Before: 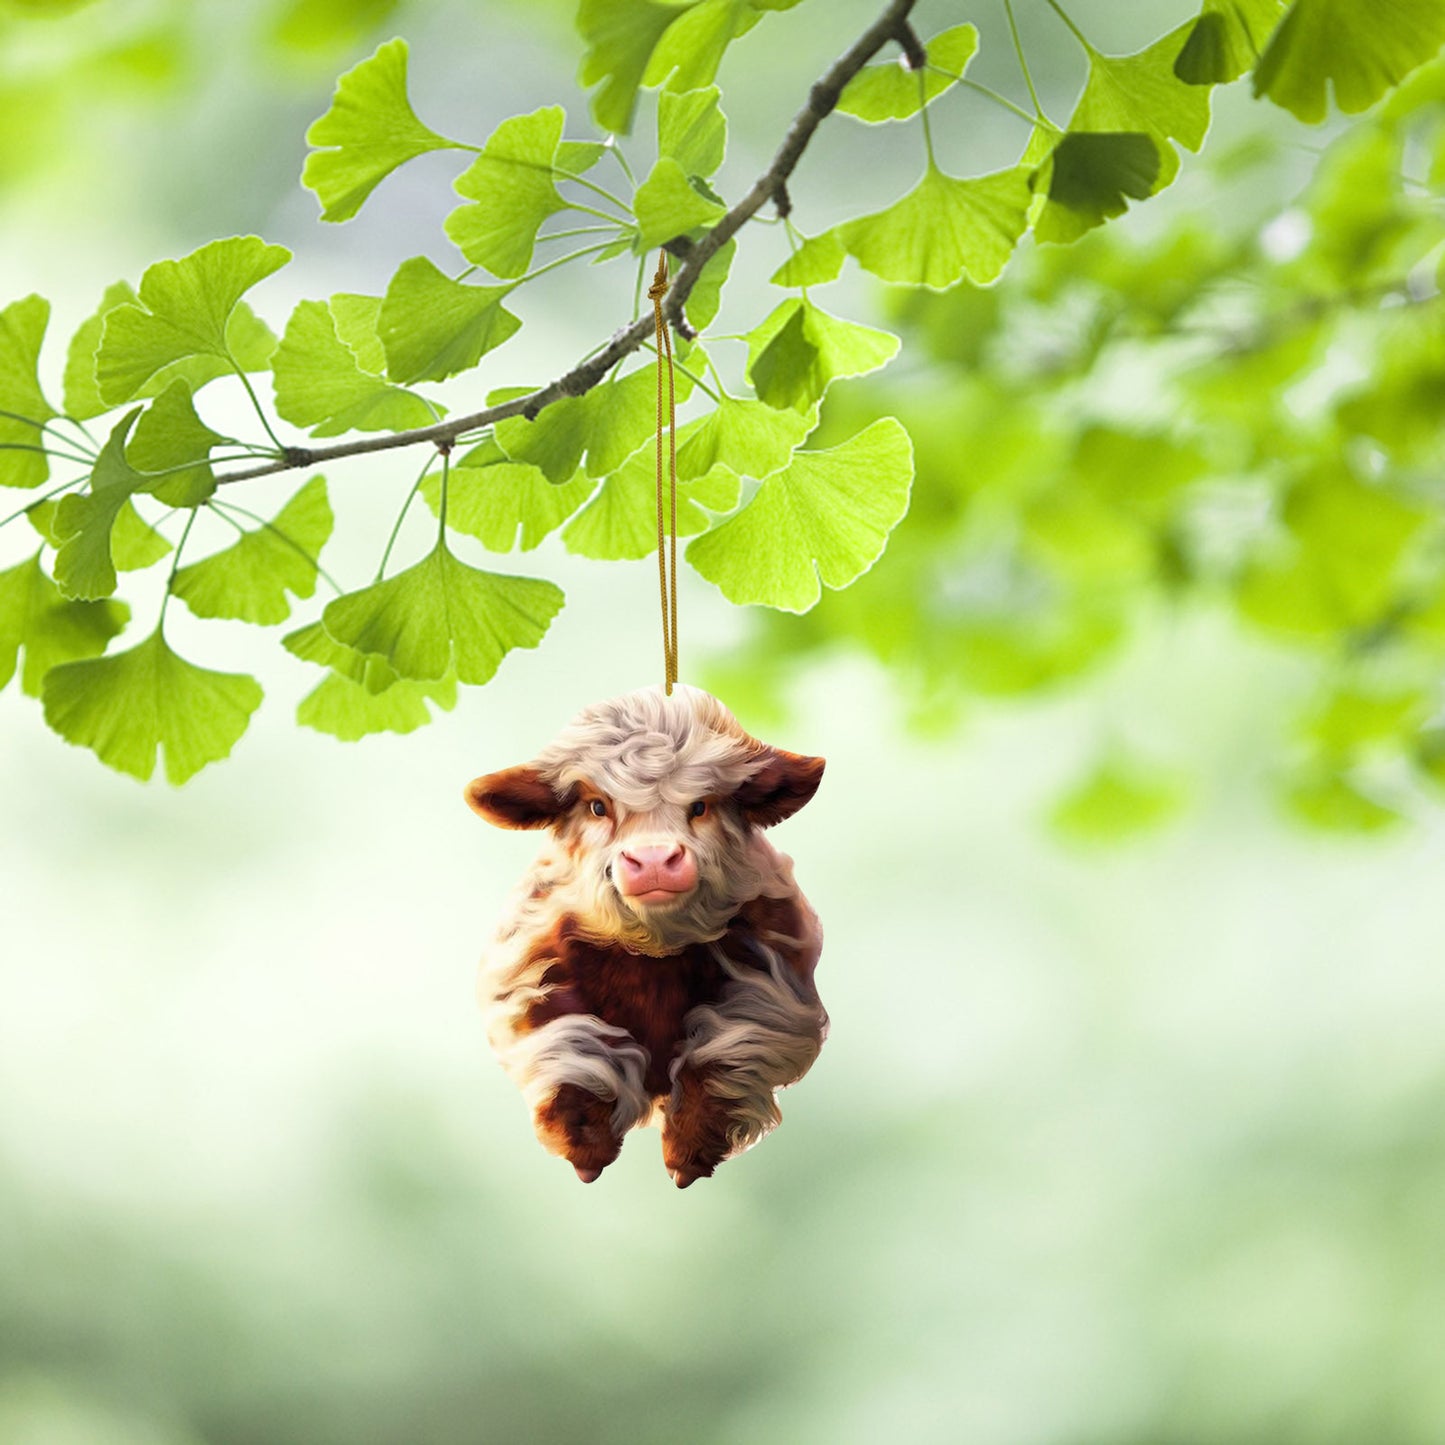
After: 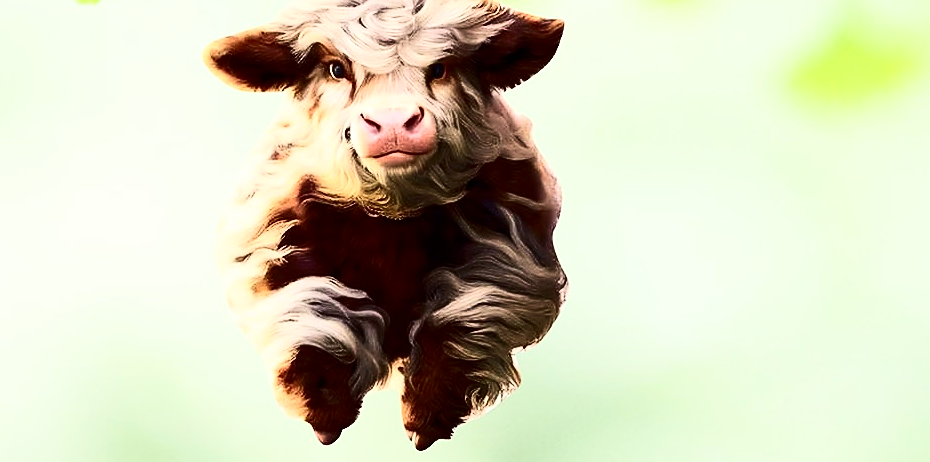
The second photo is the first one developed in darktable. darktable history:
velvia: on, module defaults
crop: left 18.091%, top 51.13%, right 17.525%, bottom 16.85%
contrast brightness saturation: contrast 0.5, saturation -0.1
sharpen: radius 1.4, amount 1.25, threshold 0.7
